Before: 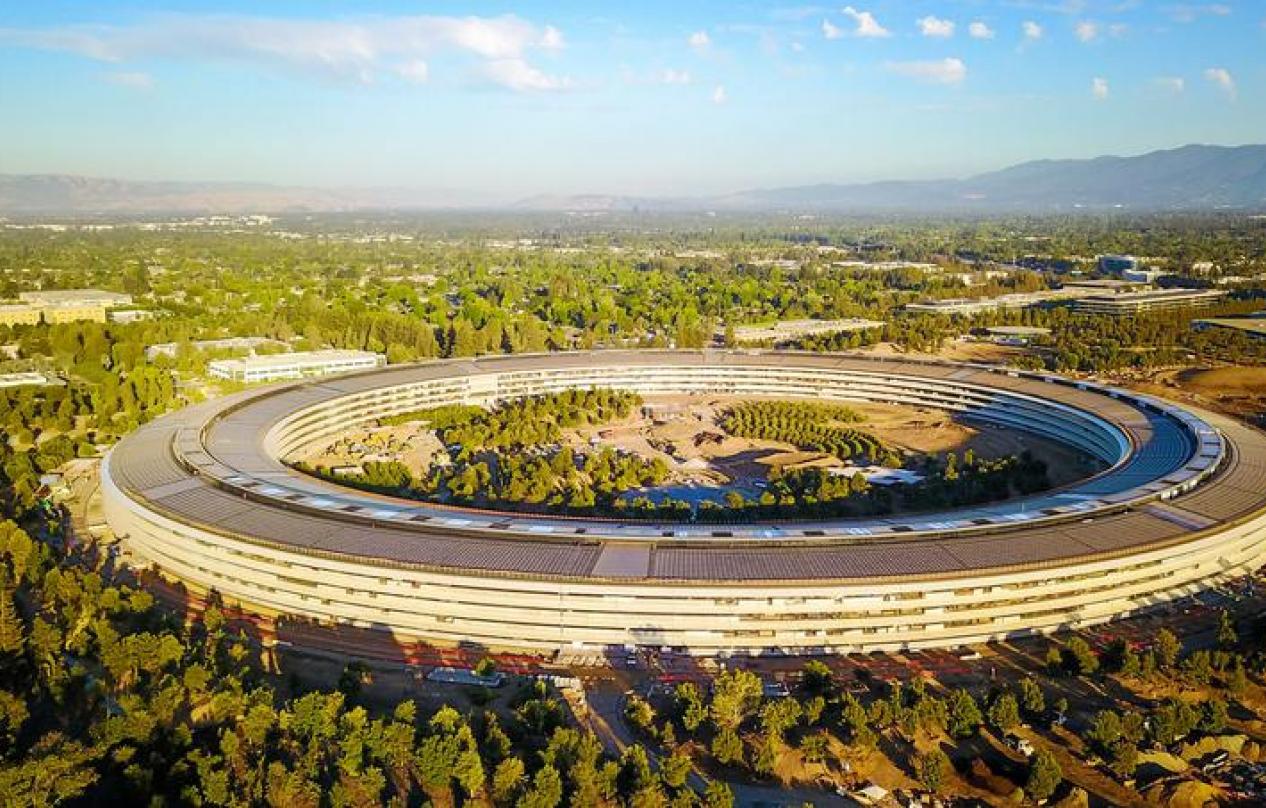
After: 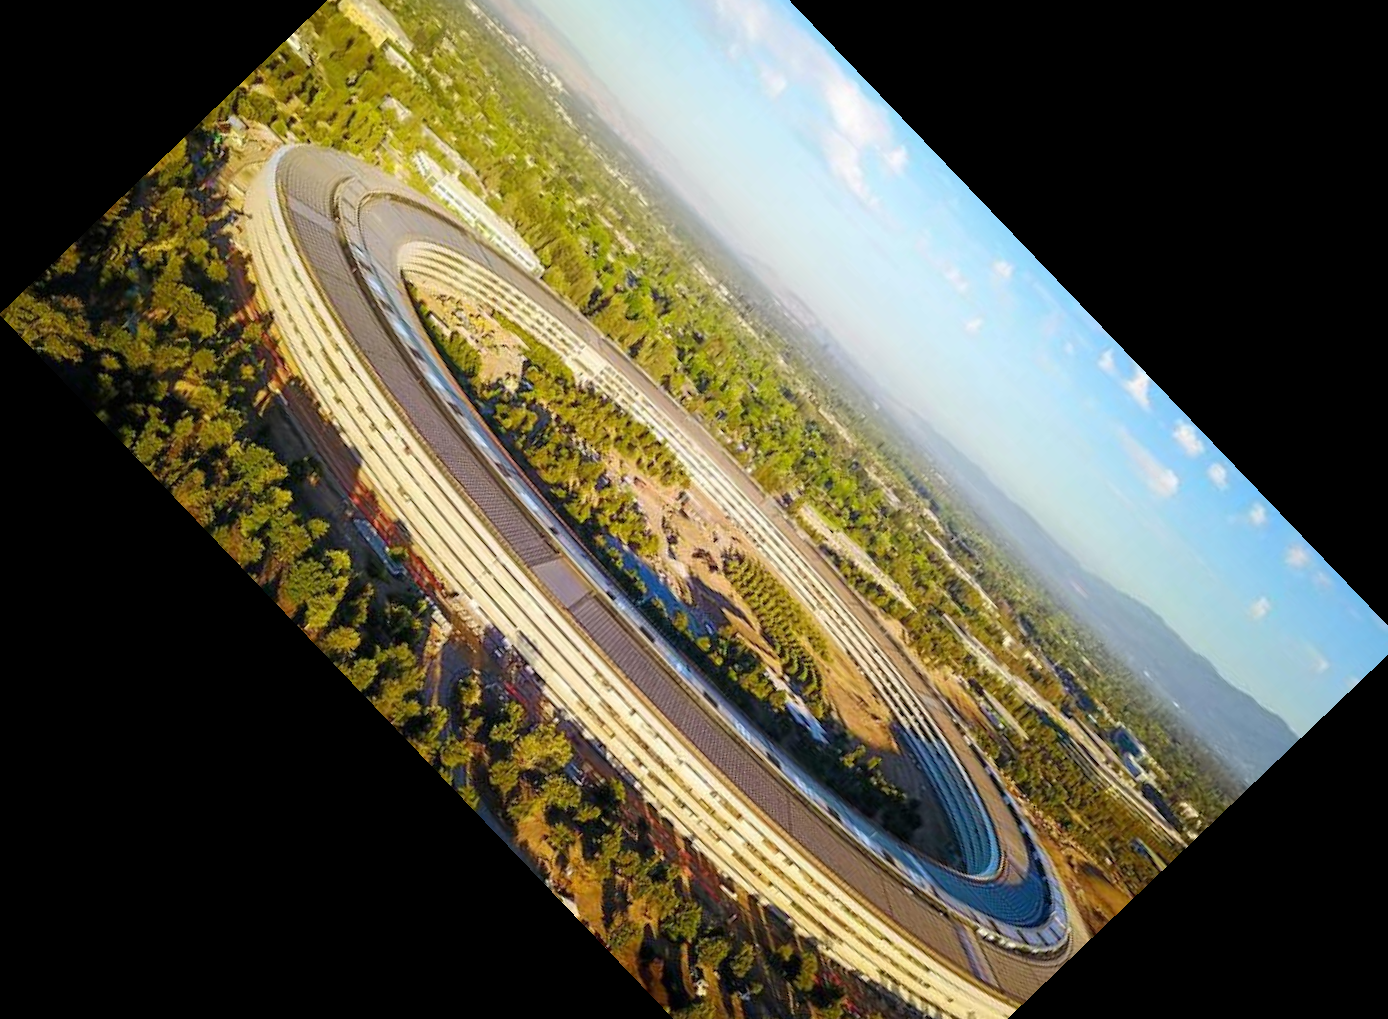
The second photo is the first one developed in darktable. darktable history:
rotate and perspective: rotation 0.074°, lens shift (vertical) 0.096, lens shift (horizontal) -0.041, crop left 0.043, crop right 0.952, crop top 0.024, crop bottom 0.979
crop and rotate: angle -46.26°, top 16.234%, right 0.912%, bottom 11.704%
